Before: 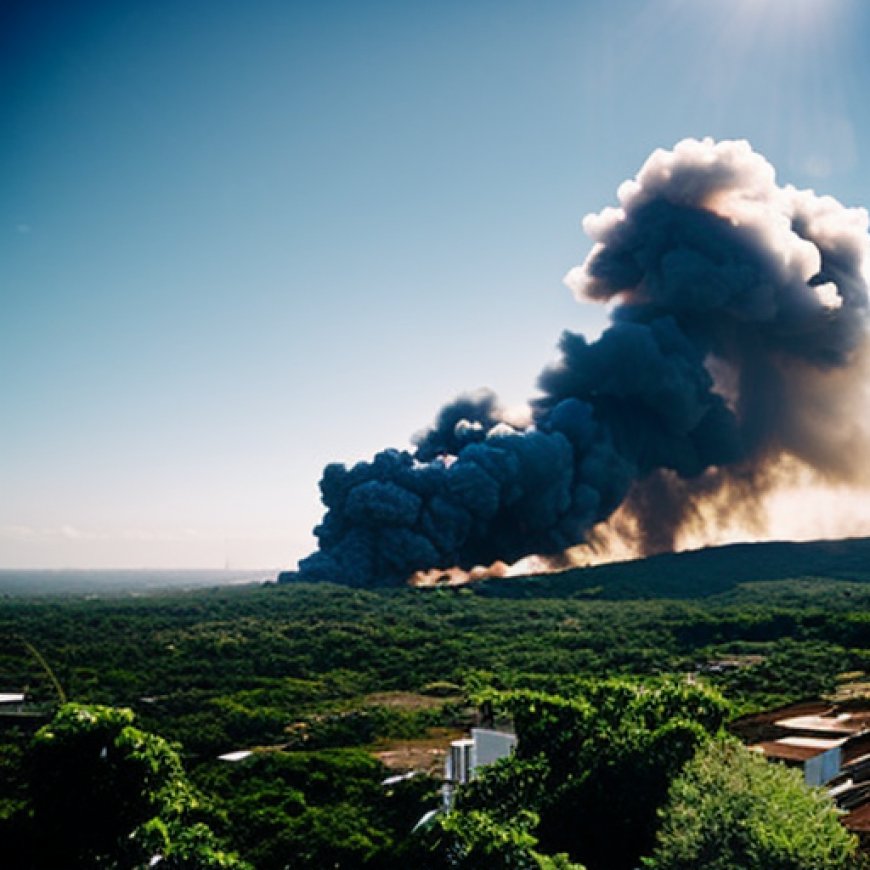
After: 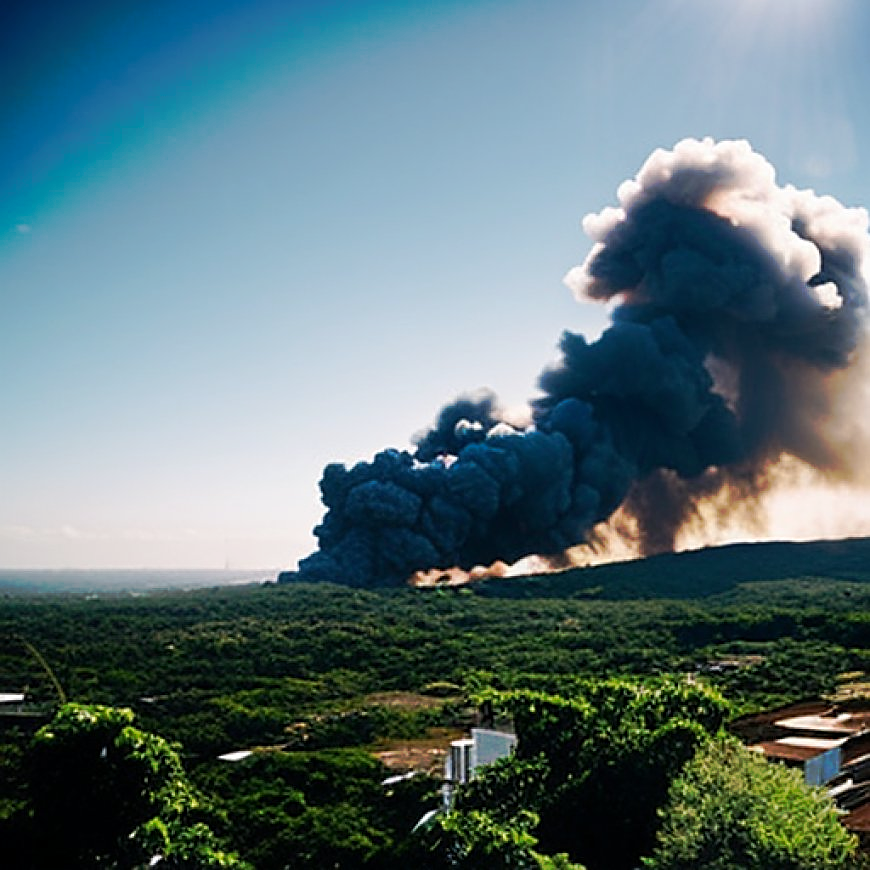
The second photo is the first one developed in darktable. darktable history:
sharpen: on, module defaults
tone curve: curves: ch0 [(0, 0) (0.003, 0.003) (0.011, 0.011) (0.025, 0.024) (0.044, 0.043) (0.069, 0.068) (0.1, 0.097) (0.136, 0.133) (0.177, 0.173) (0.224, 0.219) (0.277, 0.271) (0.335, 0.327) (0.399, 0.39) (0.468, 0.457) (0.543, 0.582) (0.623, 0.655) (0.709, 0.734) (0.801, 0.817) (0.898, 0.906) (1, 1)], preserve colors none
